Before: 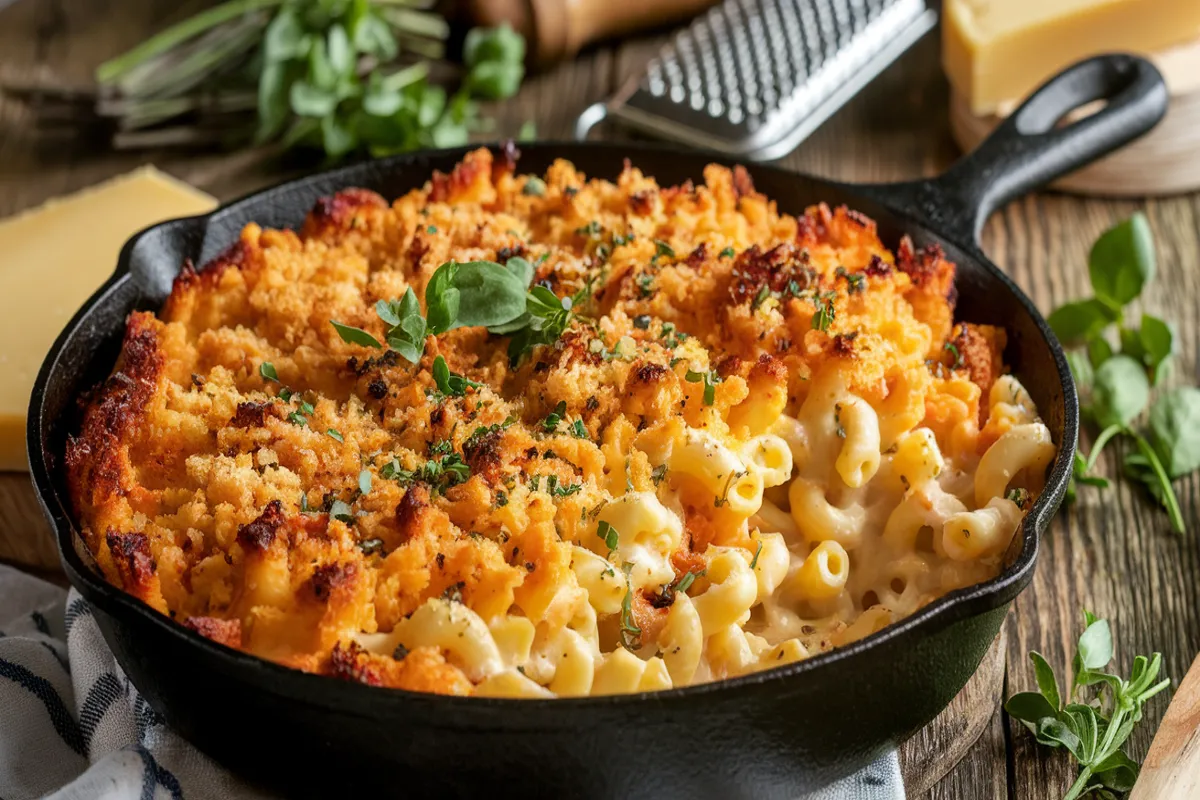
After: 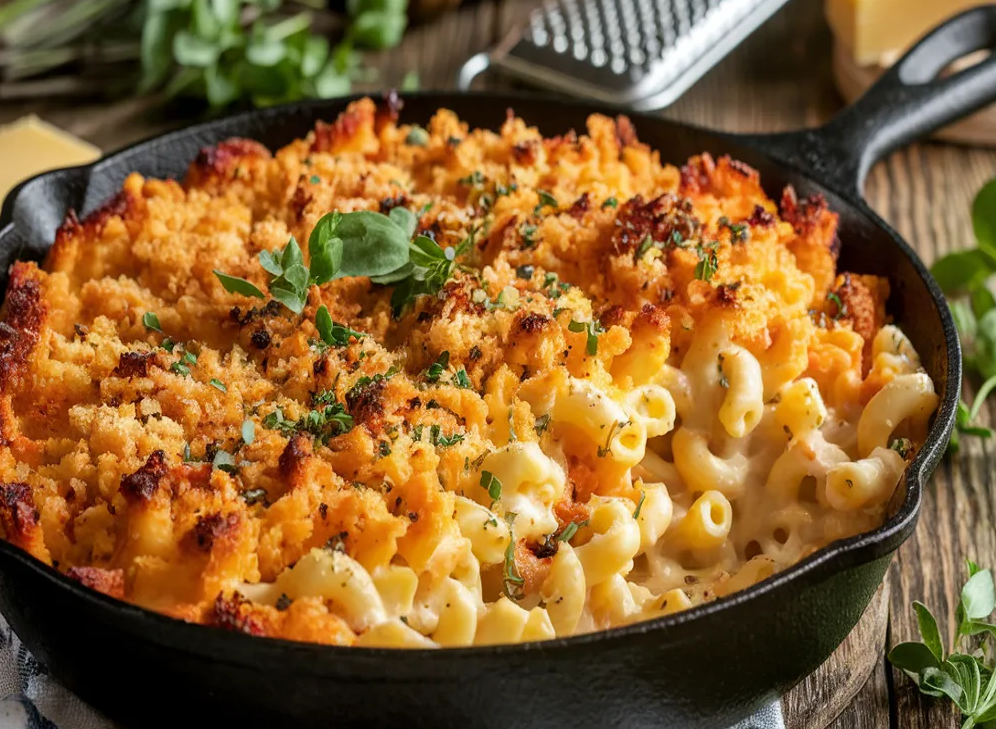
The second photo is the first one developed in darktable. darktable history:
contrast equalizer: y [[0.5 ×4, 0.483, 0.43], [0.5 ×6], [0.5 ×6], [0 ×6], [0 ×6]], mix -0.319
levels: white 99.98%
crop: left 9.778%, top 6.328%, right 7.202%, bottom 2.423%
